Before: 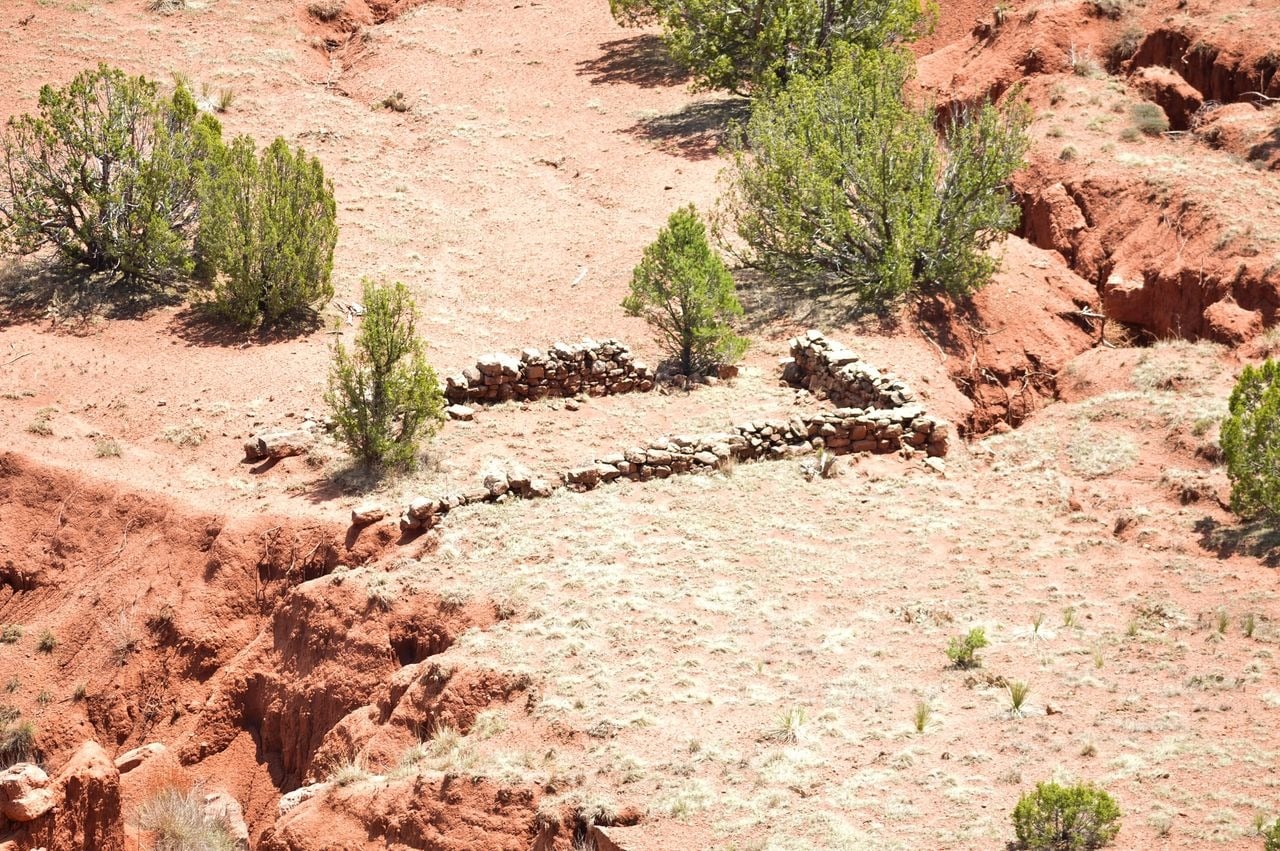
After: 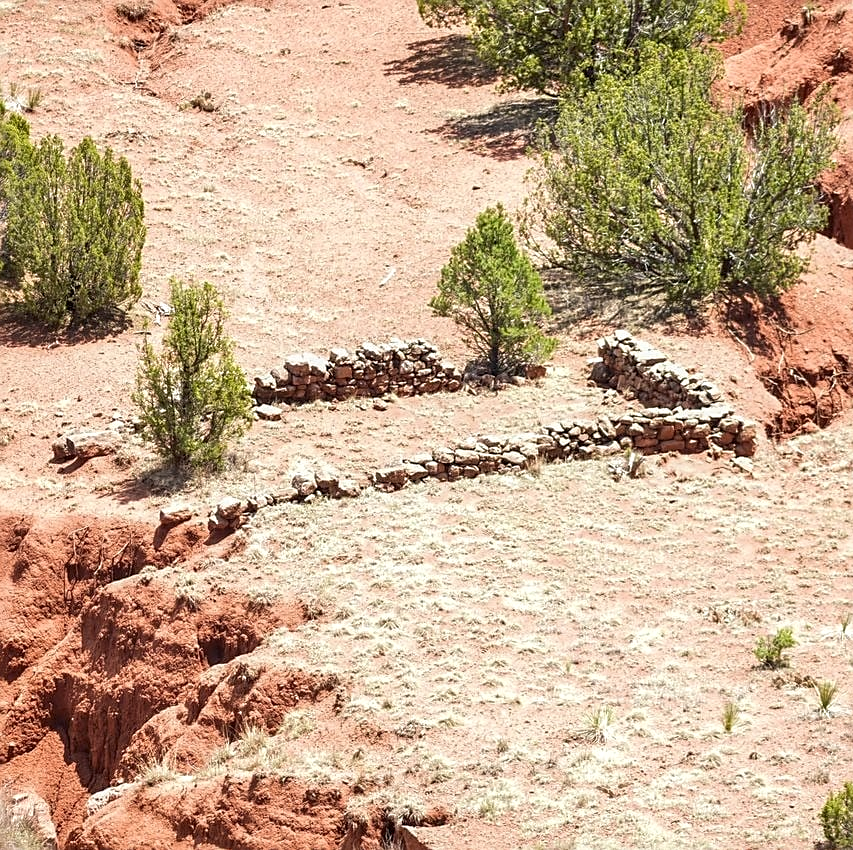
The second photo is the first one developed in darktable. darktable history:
sharpen: on, module defaults
crop and rotate: left 15.055%, right 18.278%
local contrast: on, module defaults
